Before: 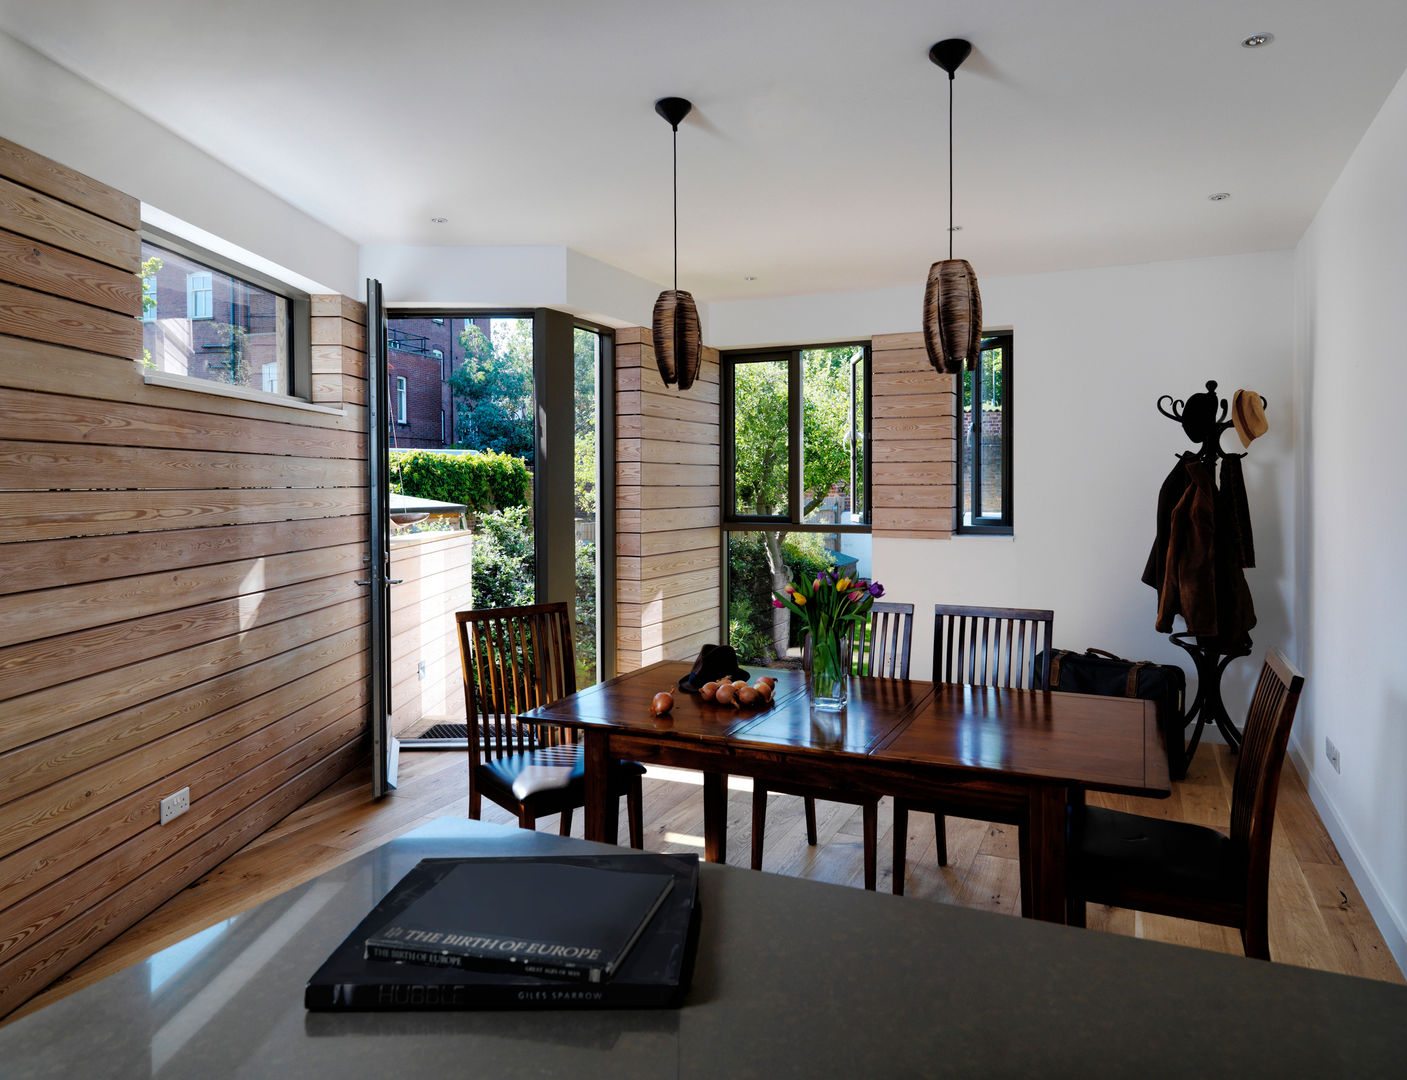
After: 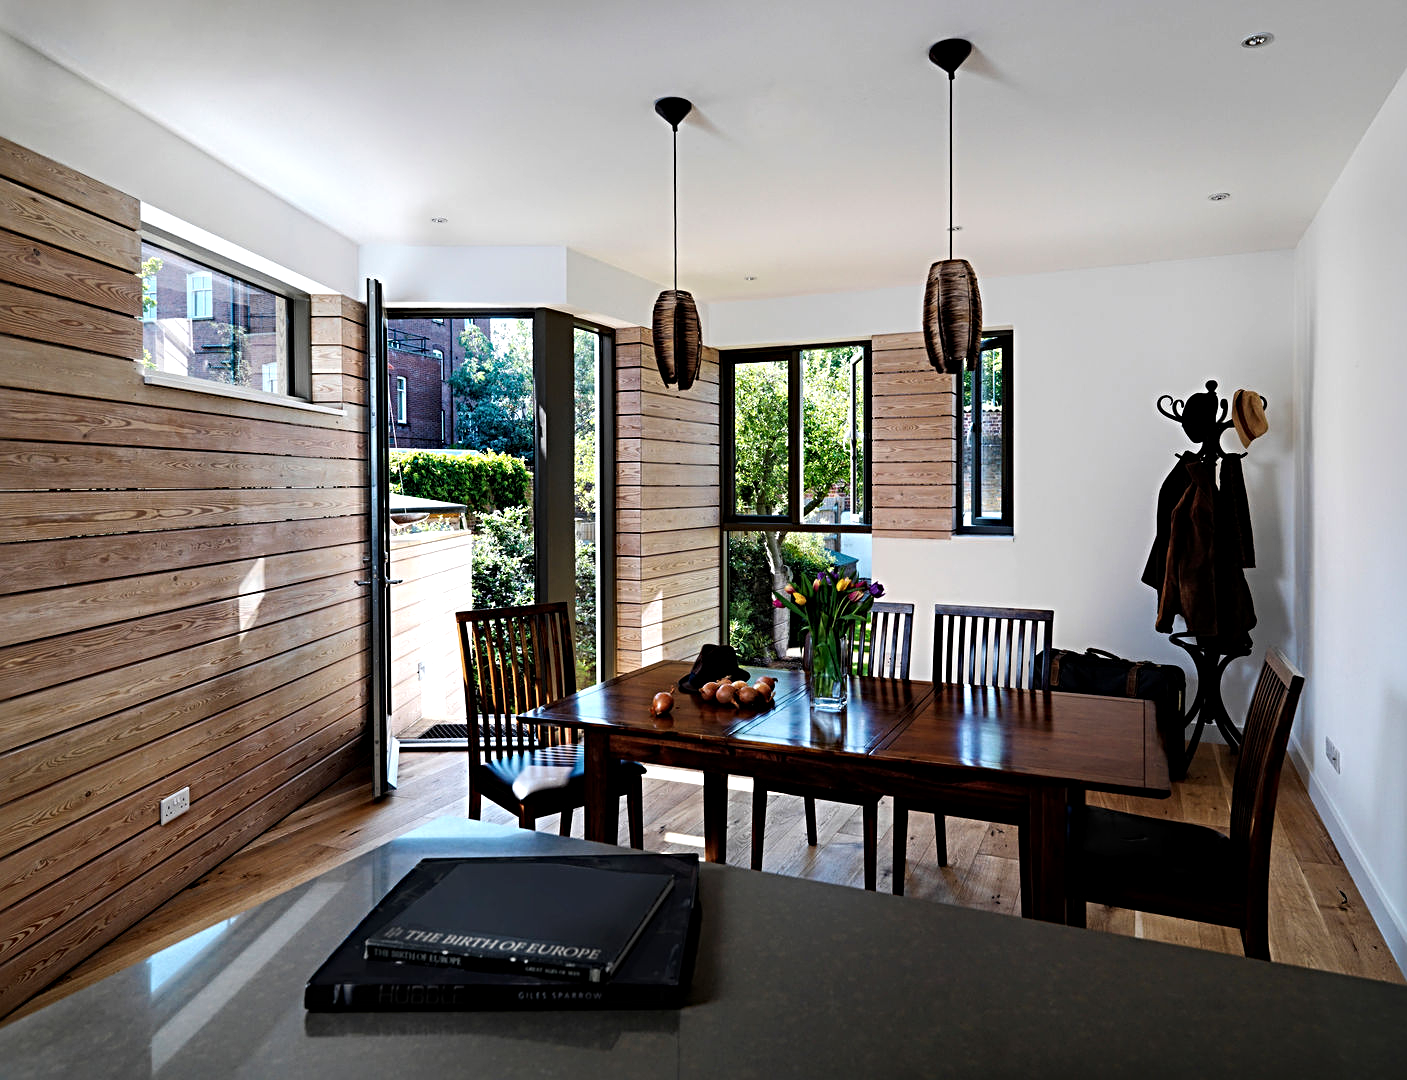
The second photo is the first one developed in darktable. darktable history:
sharpen: radius 3.979
exposure: black level correction 0.001, compensate highlight preservation false
tone equalizer: -8 EV -0.442 EV, -7 EV -0.413 EV, -6 EV -0.35 EV, -5 EV -0.251 EV, -3 EV 0.205 EV, -2 EV 0.343 EV, -1 EV 0.372 EV, +0 EV 0.43 EV, edges refinement/feathering 500, mask exposure compensation -1.57 EV, preserve details no
